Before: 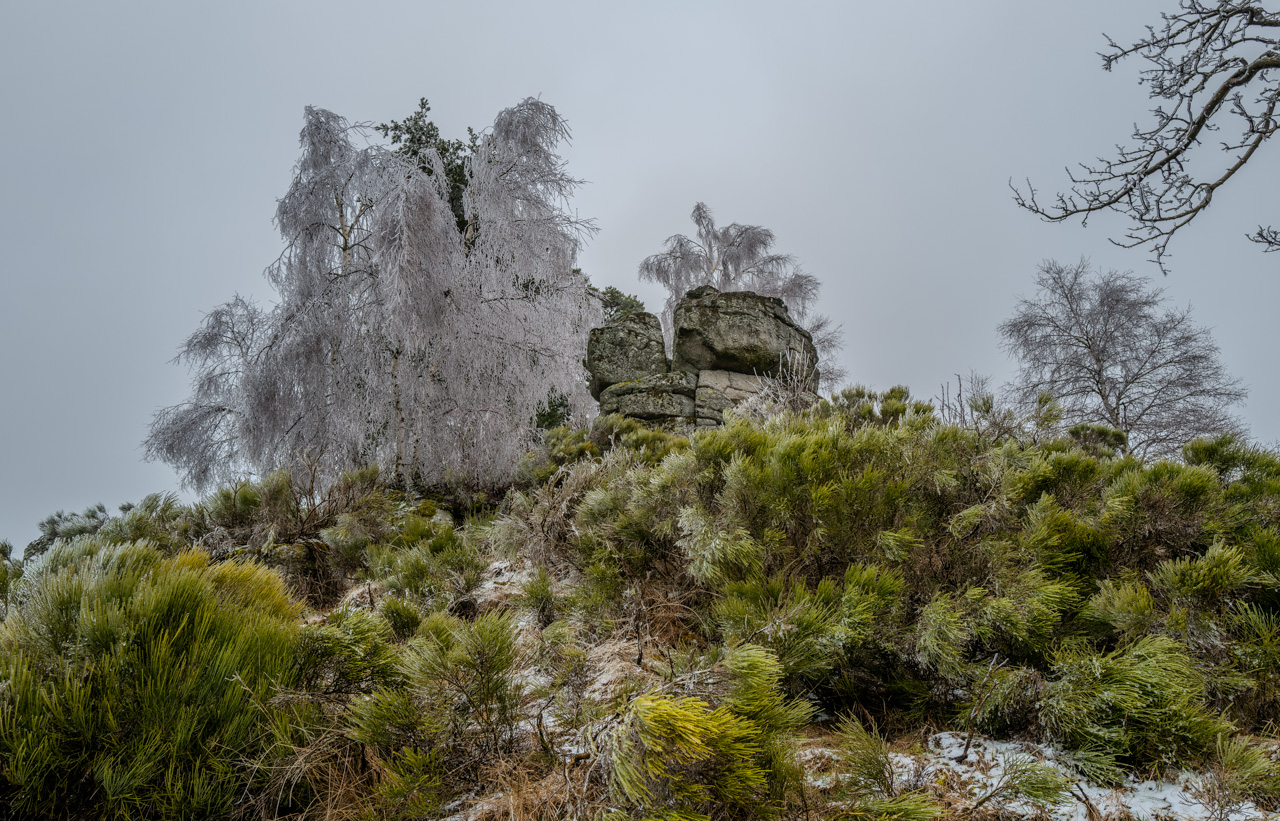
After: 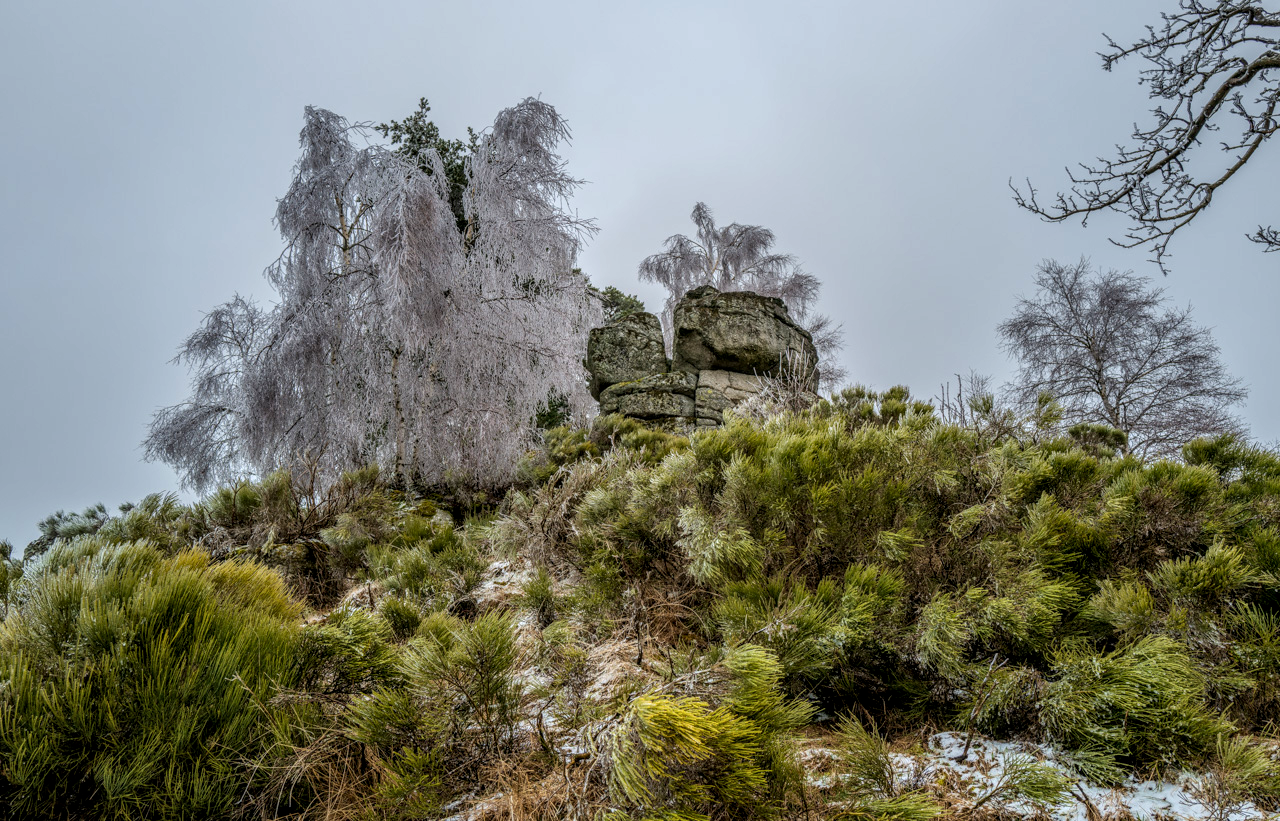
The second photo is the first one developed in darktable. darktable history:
local contrast: detail 130%
exposure: exposure 0.154 EV, compensate exposure bias true, compensate highlight preservation false
velvia: on, module defaults
